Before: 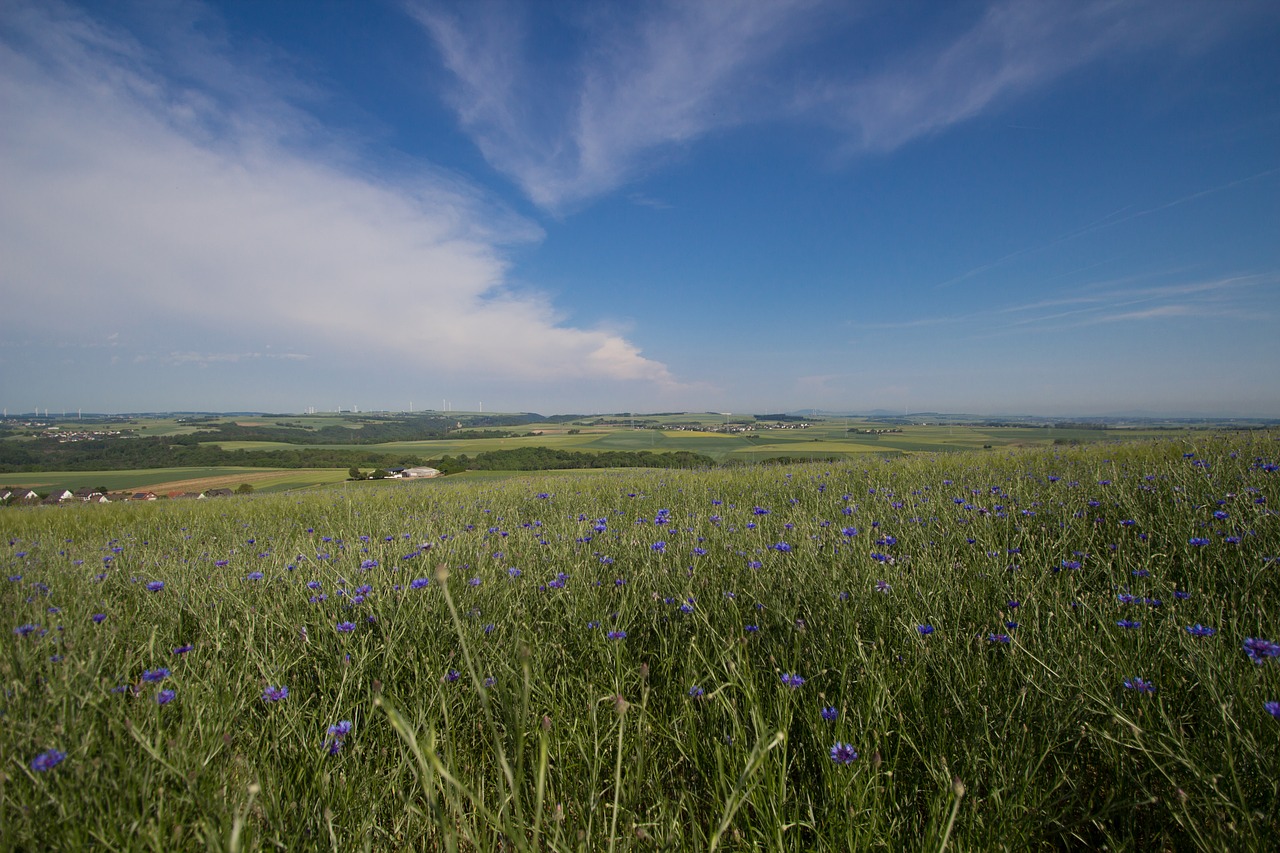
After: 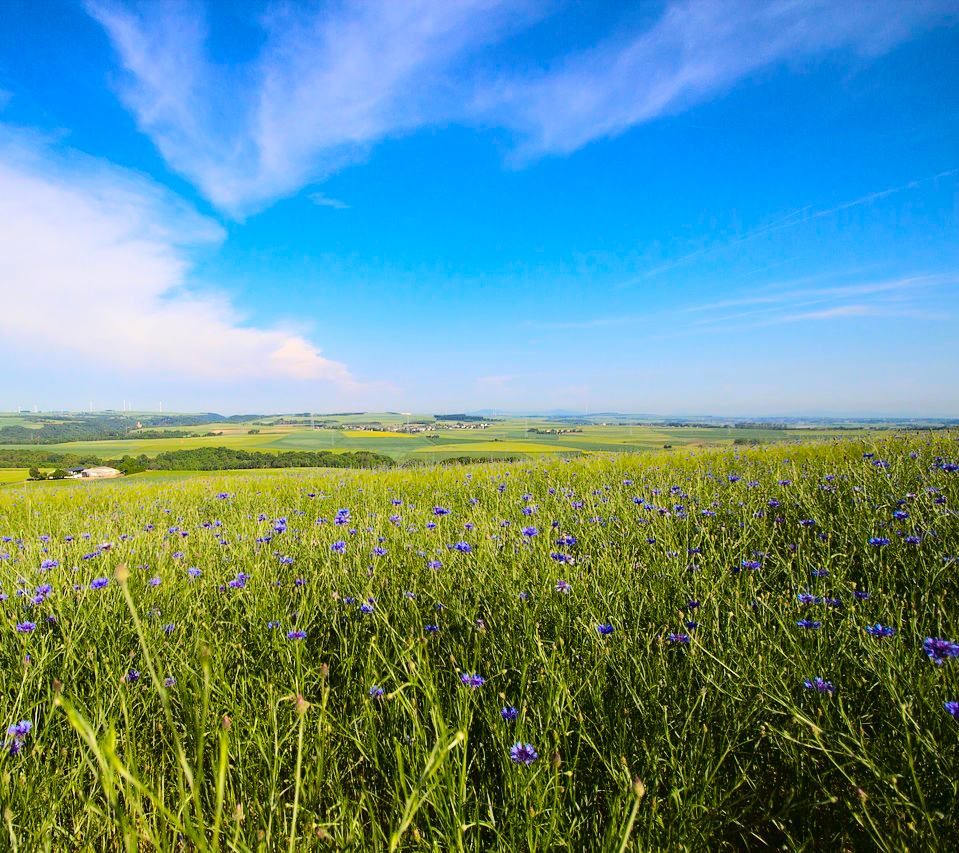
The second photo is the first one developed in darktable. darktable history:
tone equalizer: mask exposure compensation -0.496 EV
tone curve: curves: ch0 [(0, 0.022) (0.114, 0.083) (0.281, 0.315) (0.447, 0.557) (0.588, 0.711) (0.786, 0.839) (0.999, 0.949)]; ch1 [(0, 0) (0.389, 0.352) (0.458, 0.433) (0.486, 0.474) (0.509, 0.505) (0.535, 0.53) (0.555, 0.557) (0.586, 0.622) (0.677, 0.724) (1, 1)]; ch2 [(0, 0) (0.369, 0.388) (0.449, 0.431) (0.501, 0.5) (0.528, 0.52) (0.561, 0.59) (0.697, 0.721) (1, 1)], color space Lab, linked channels, preserve colors none
crop and rotate: left 25.039%
color balance rgb: perceptual saturation grading › global saturation 42.024%, perceptual brilliance grading › global brilliance 24.594%, global vibrance 9.583%
